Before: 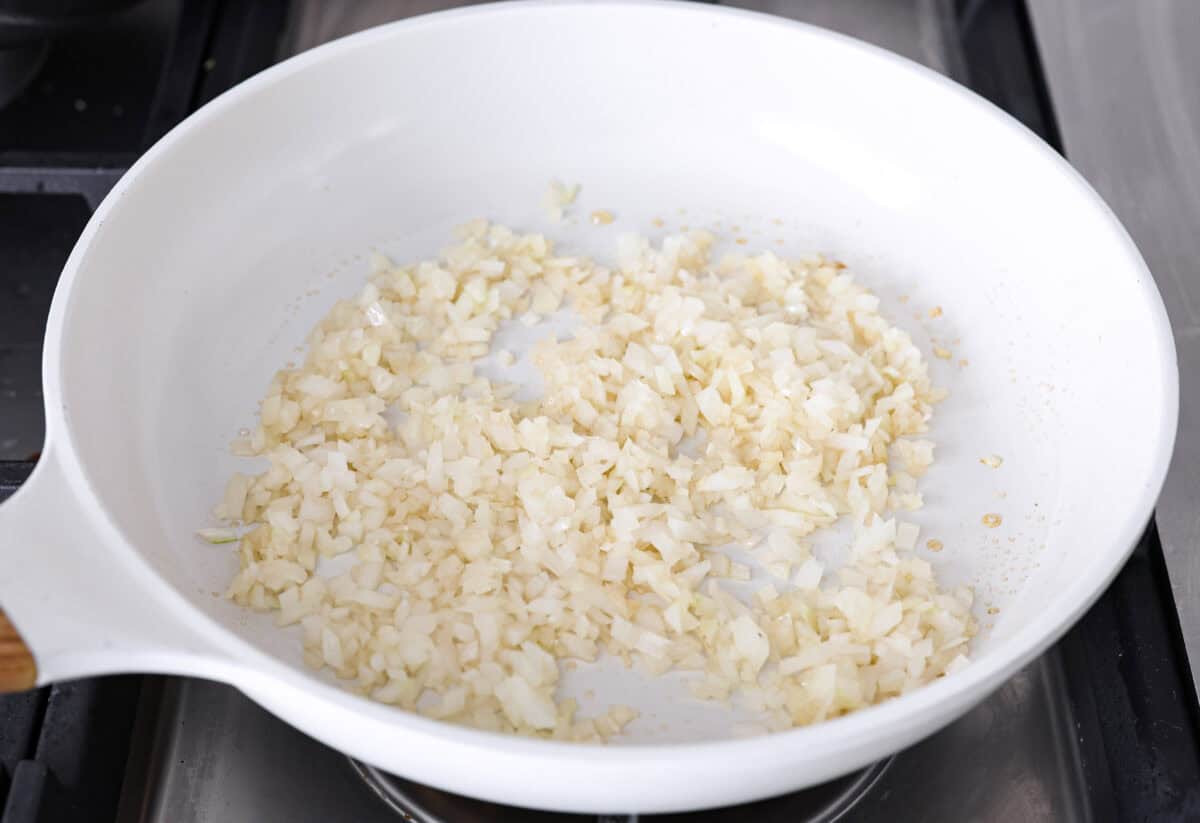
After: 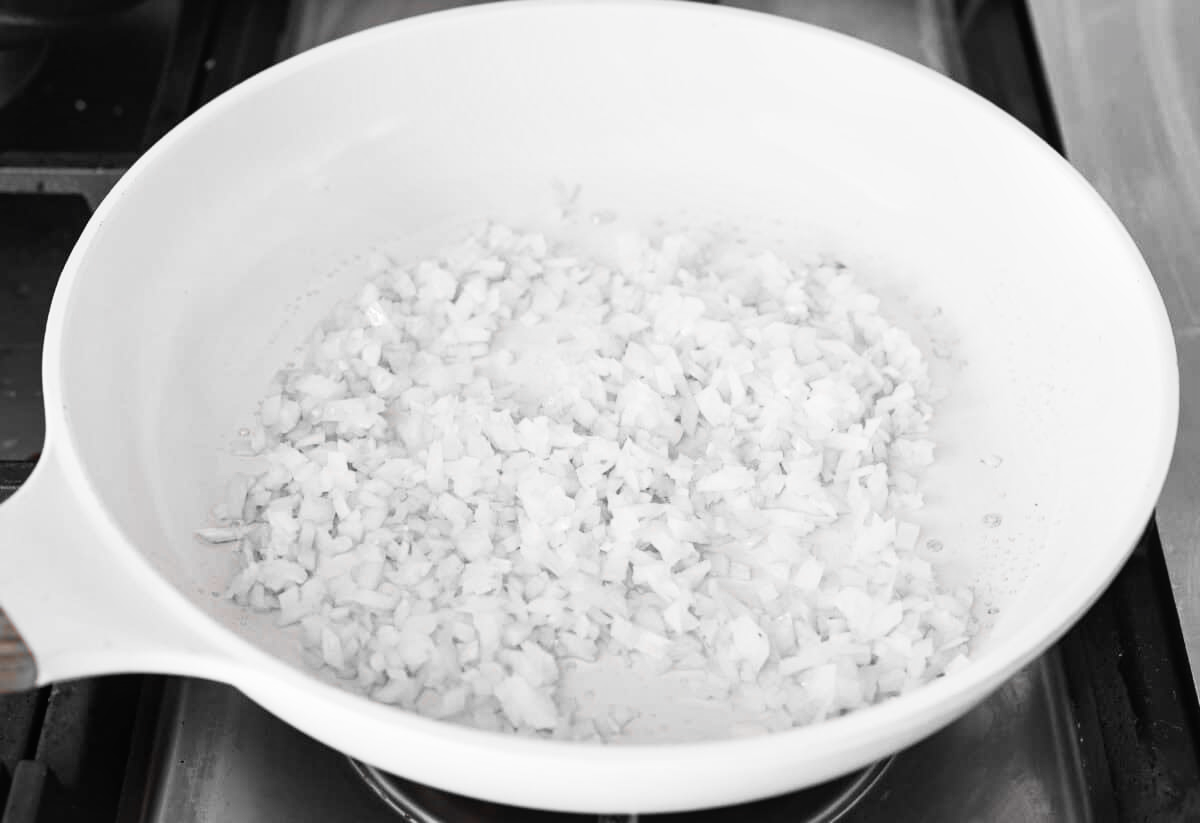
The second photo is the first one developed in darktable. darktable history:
color zones: curves: ch1 [(0, 0.006) (0.094, 0.285) (0.171, 0.001) (0.429, 0.001) (0.571, 0.003) (0.714, 0.004) (0.857, 0.004) (1, 0.006)]
tone curve: curves: ch0 [(0, 0.03) (0.037, 0.045) (0.123, 0.123) (0.19, 0.186) (0.277, 0.279) (0.474, 0.517) (0.584, 0.664) (0.678, 0.777) (0.875, 0.92) (1, 0.965)]; ch1 [(0, 0) (0.243, 0.245) (0.402, 0.41) (0.493, 0.487) (0.508, 0.503) (0.531, 0.532) (0.551, 0.556) (0.637, 0.671) (0.694, 0.732) (1, 1)]; ch2 [(0, 0) (0.249, 0.216) (0.356, 0.329) (0.424, 0.442) (0.476, 0.477) (0.498, 0.503) (0.517, 0.524) (0.532, 0.547) (0.562, 0.576) (0.614, 0.644) (0.706, 0.748) (0.808, 0.809) (0.991, 0.968)], preserve colors none
local contrast: mode bilateral grid, contrast 20, coarseness 49, detail 150%, midtone range 0.2
exposure: compensate highlight preservation false
